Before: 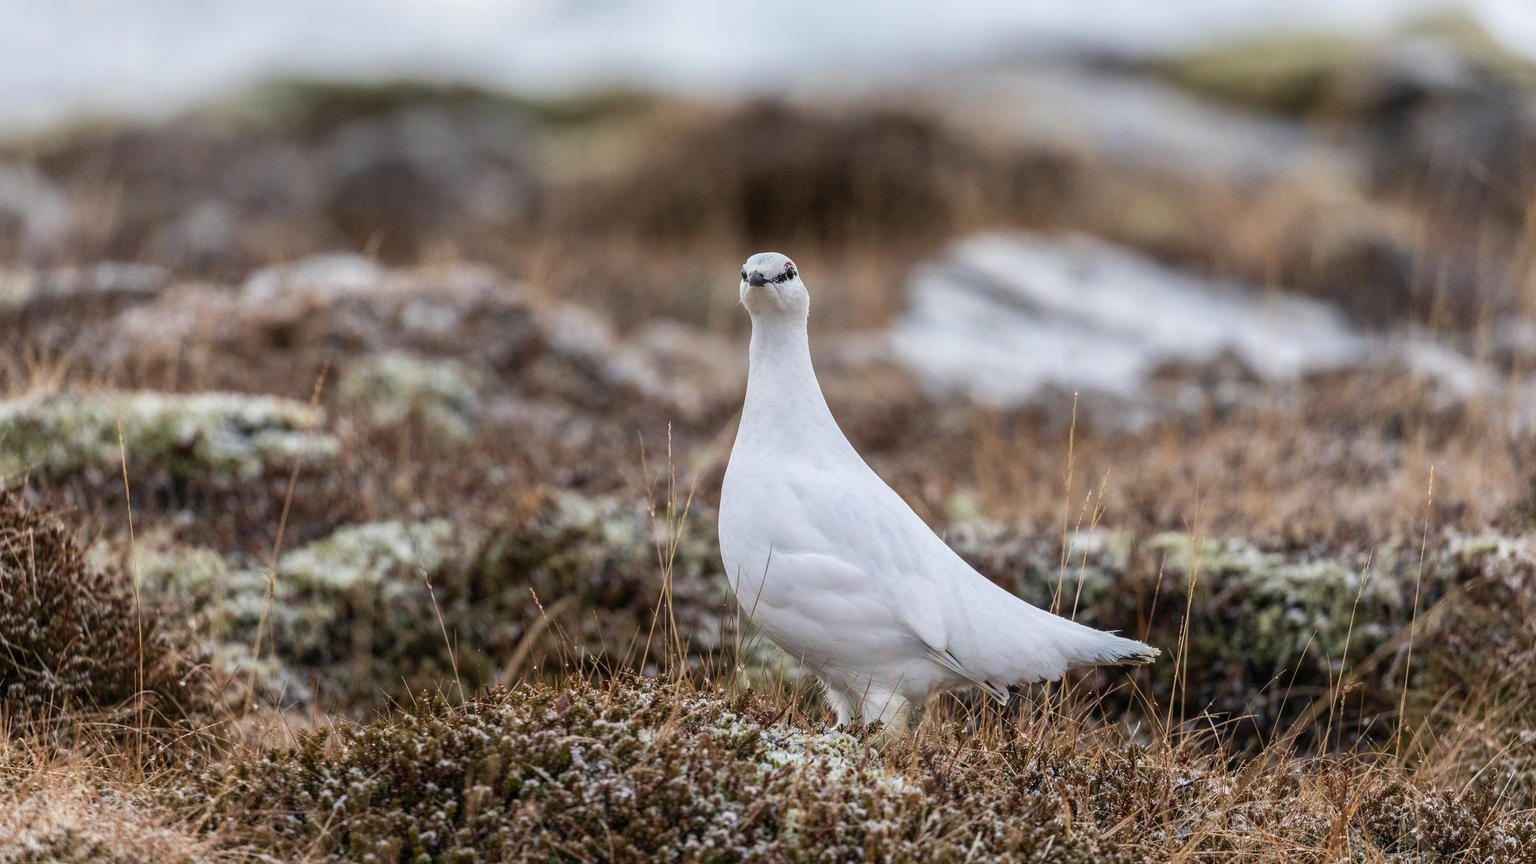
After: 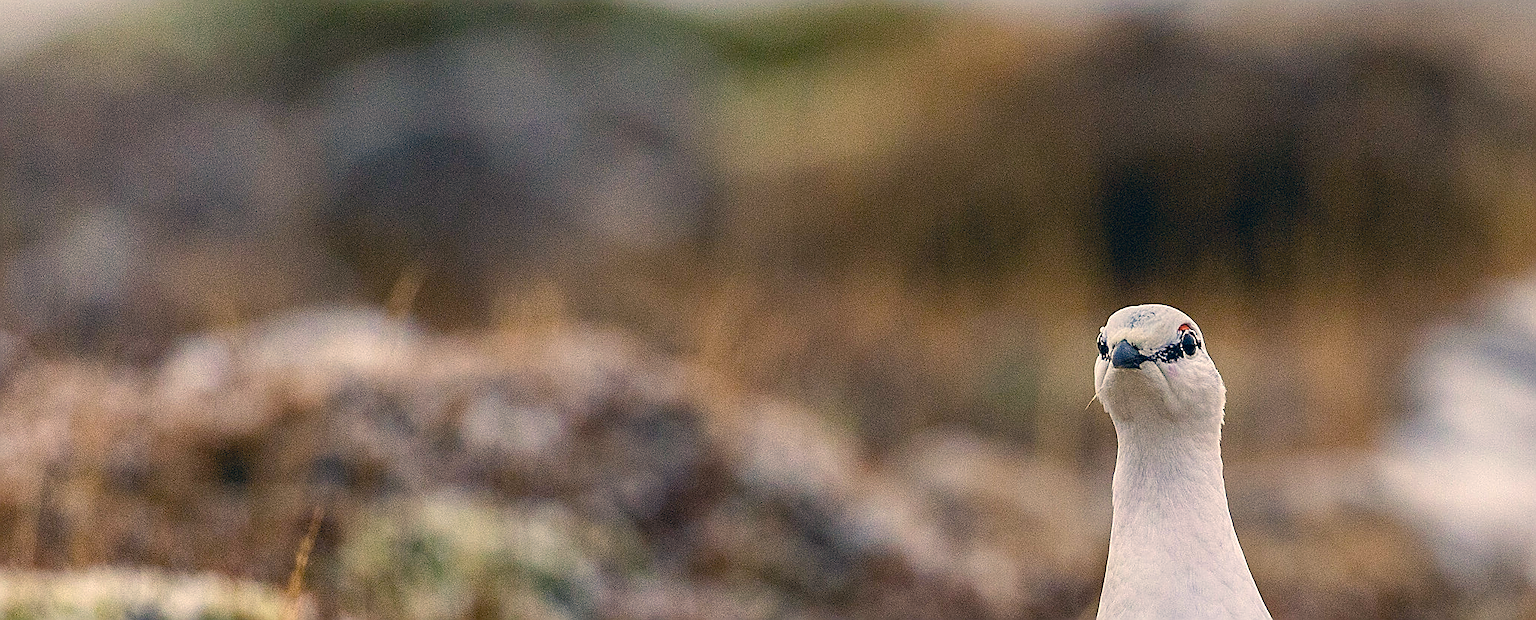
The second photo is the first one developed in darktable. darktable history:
crop: left 10.268%, top 10.487%, right 36.529%, bottom 51.286%
haze removal: strength 0.303, distance 0.243, compatibility mode true, adaptive false
contrast brightness saturation: saturation -0.063
exposure: compensate exposure bias true, compensate highlight preservation false
color balance rgb: highlights gain › luminance 6.061%, highlights gain › chroma 1.271%, highlights gain › hue 91.21°, perceptual saturation grading › global saturation 20%, perceptual saturation grading › highlights -25.718%, perceptual saturation grading › shadows 50.111%, global vibrance 20%
color correction: highlights a* 10.35, highlights b* 14.78, shadows a* -9.99, shadows b* -14.81
sharpen: radius 1.427, amount 1.232, threshold 0.632
